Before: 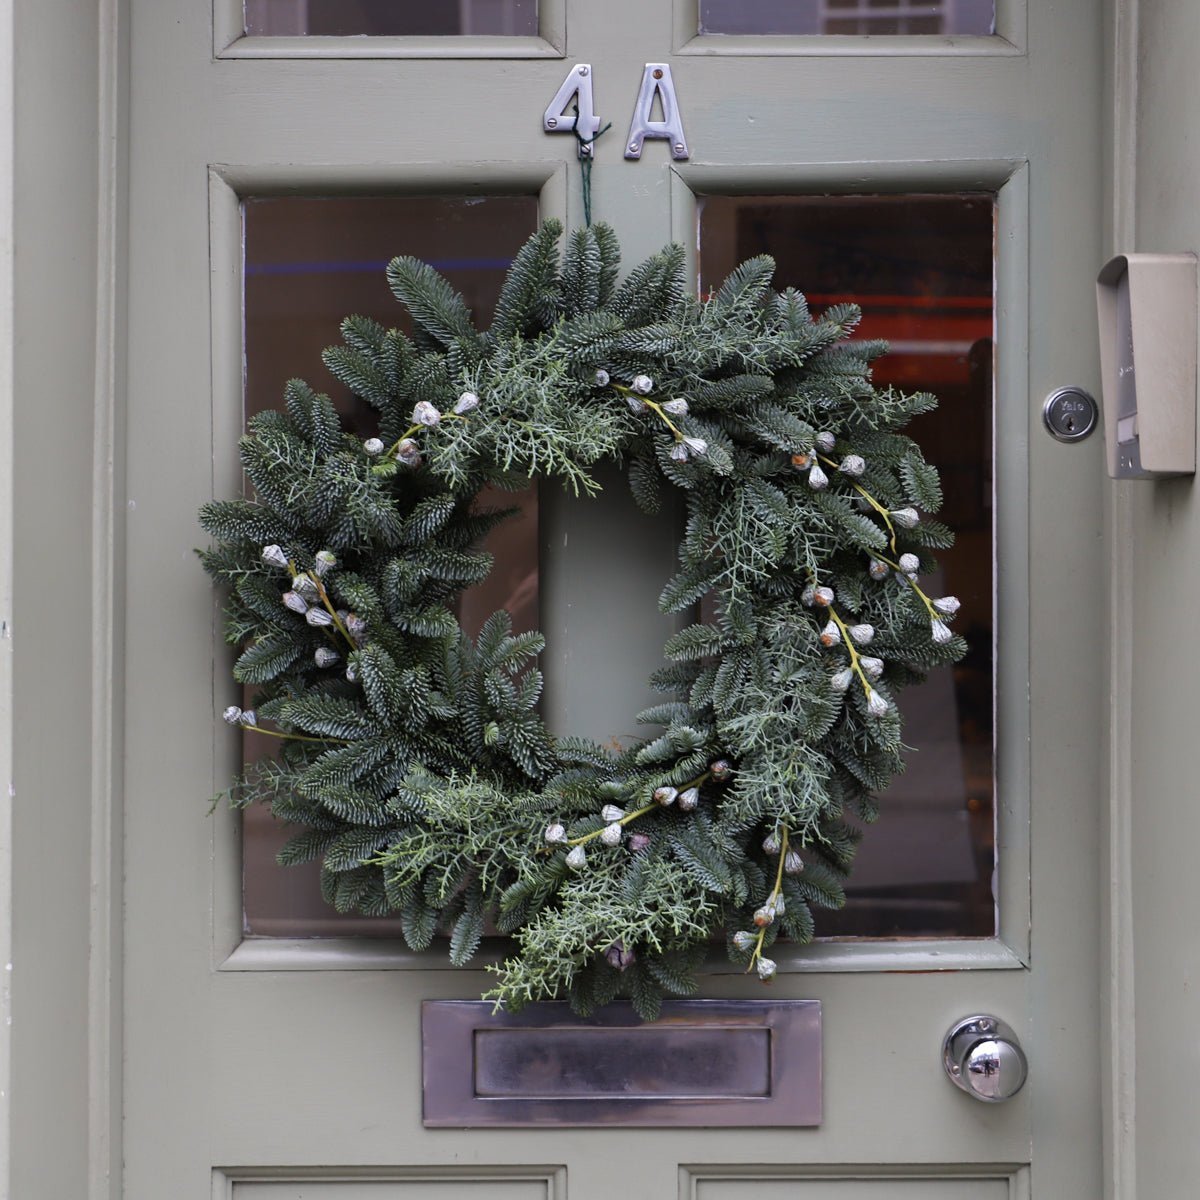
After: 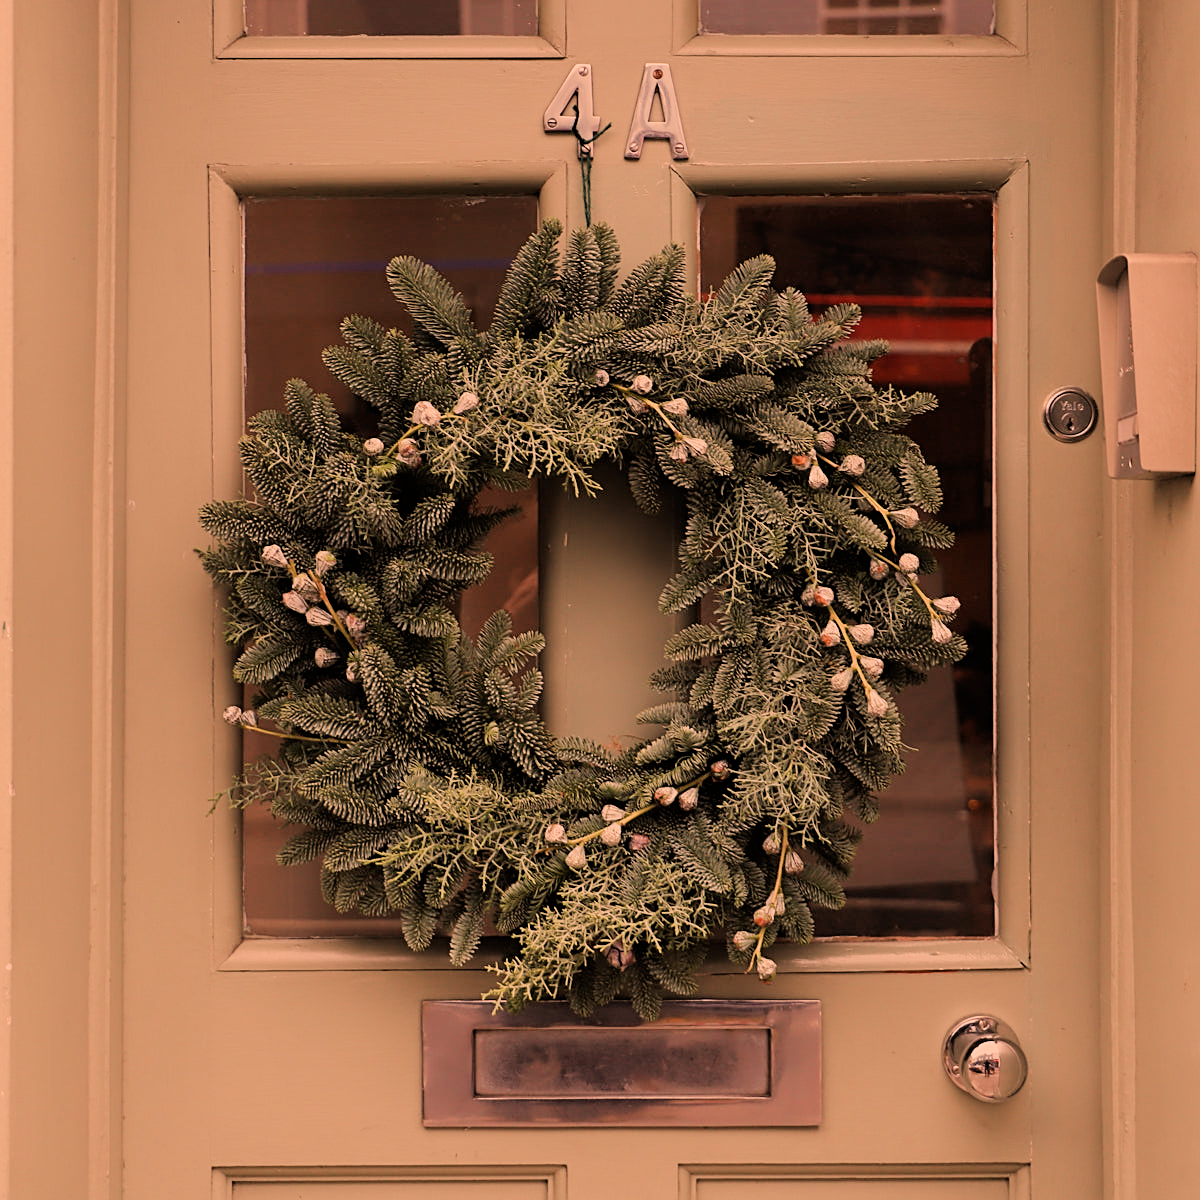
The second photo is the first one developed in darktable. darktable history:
white balance: red 1.467, blue 0.684
sharpen: on, module defaults
filmic rgb: black relative exposure -7.65 EV, white relative exposure 4.56 EV, hardness 3.61
